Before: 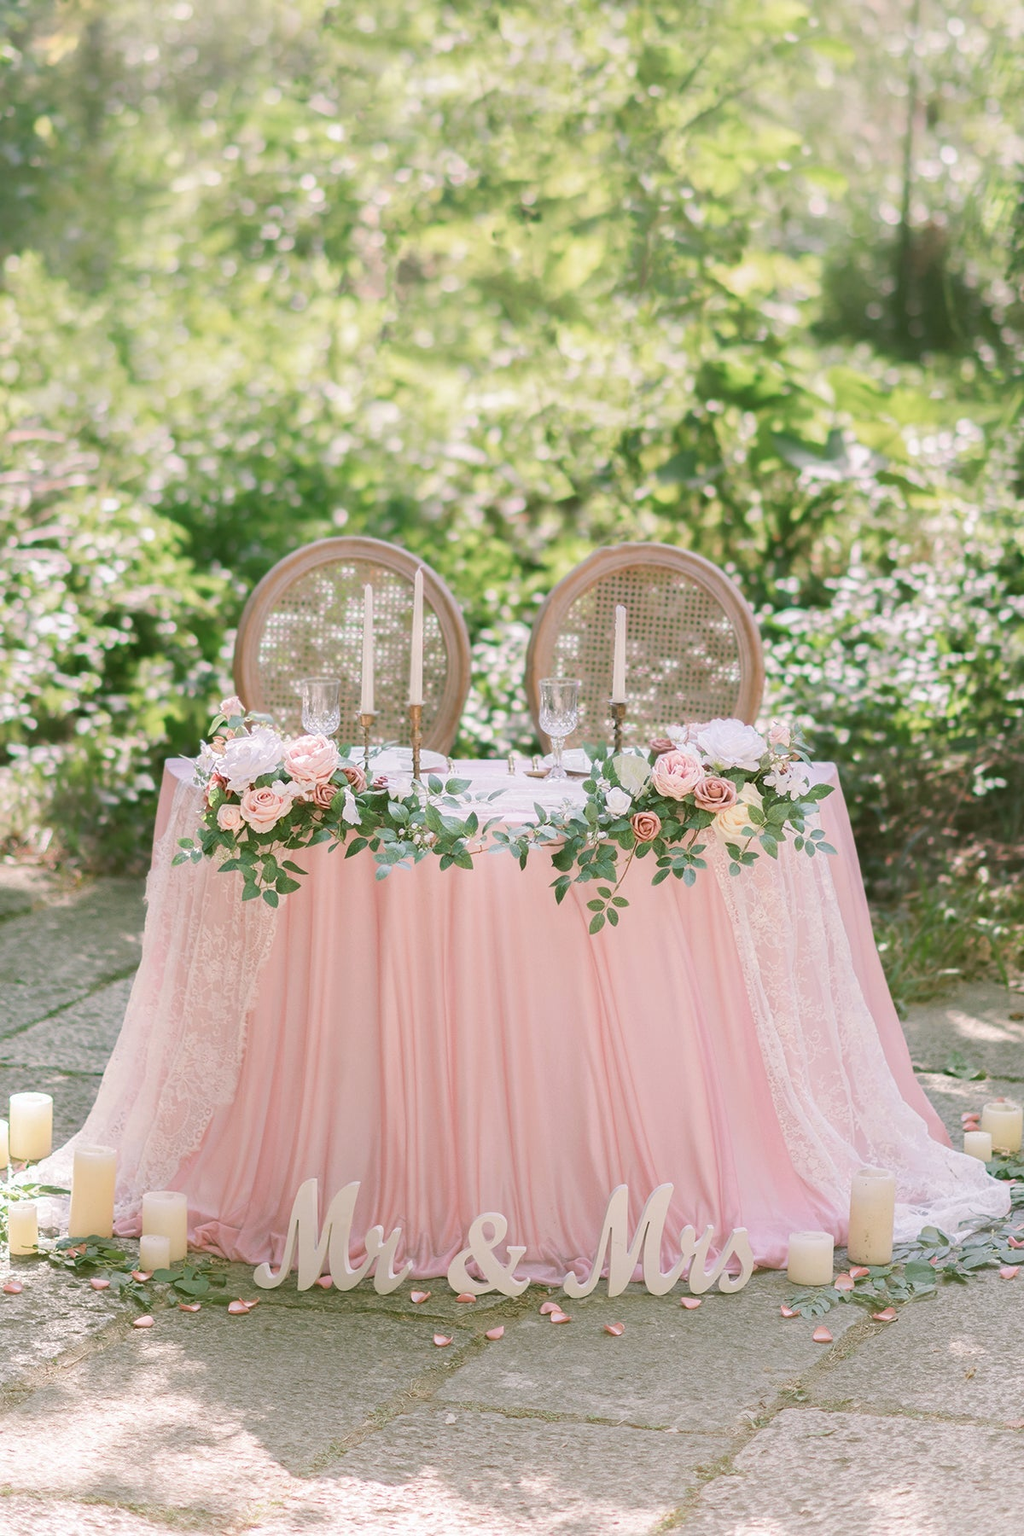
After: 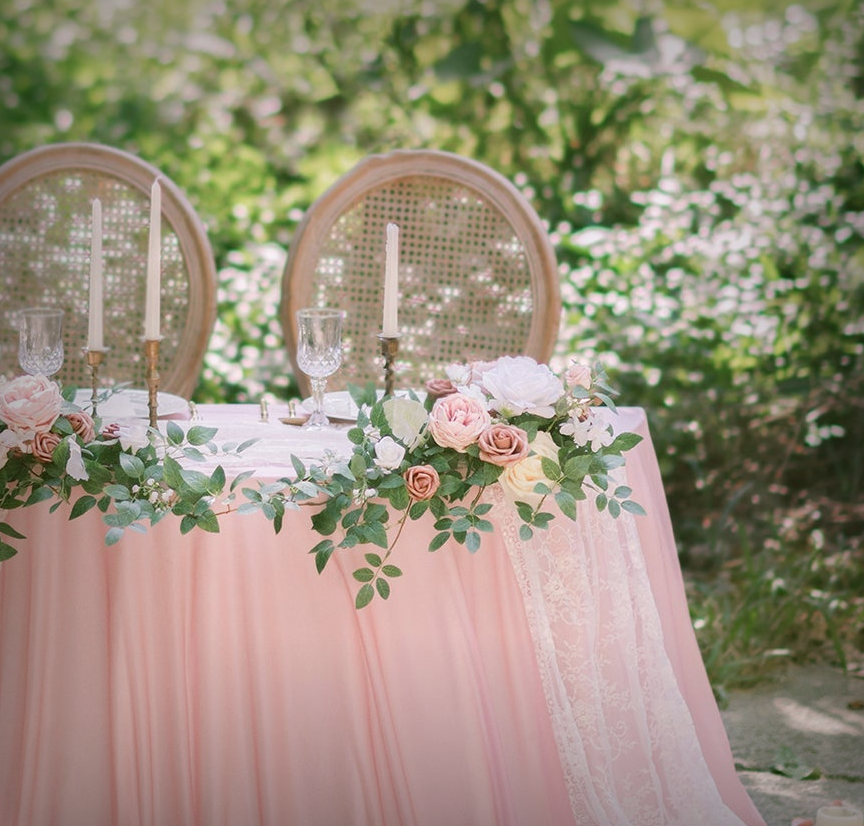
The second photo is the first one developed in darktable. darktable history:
crop and rotate: left 27.938%, top 27.046%, bottom 27.046%
vignetting: fall-off start 53.2%, brightness -0.594, saturation 0, automatic ratio true, width/height ratio 1.313, shape 0.22, unbound false
